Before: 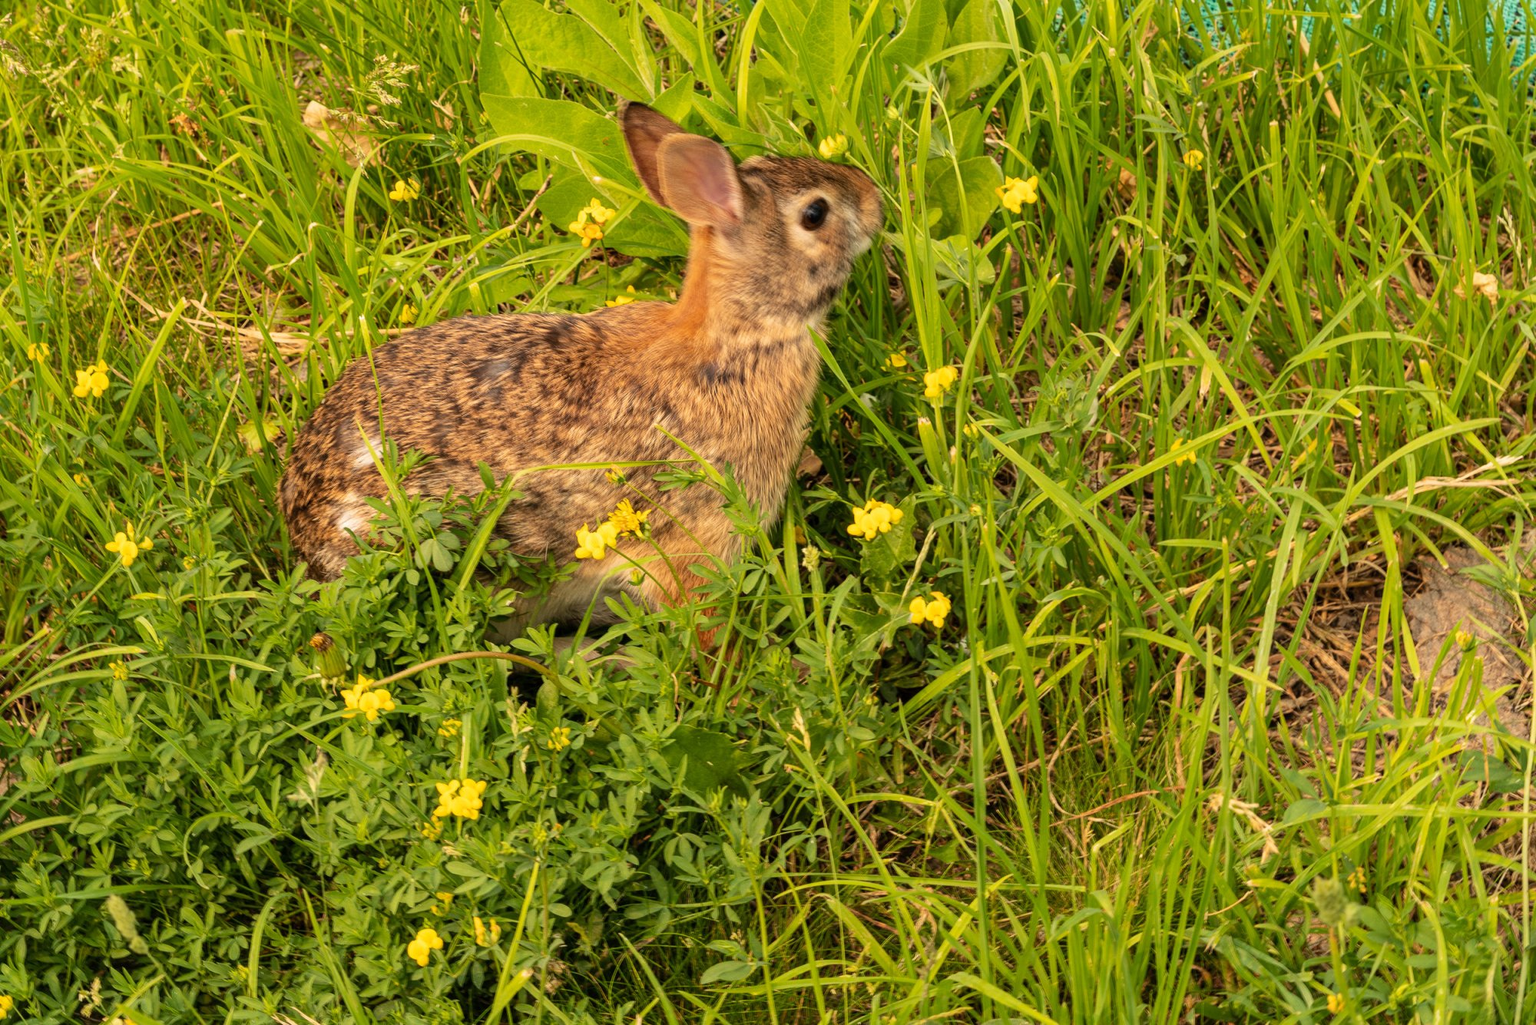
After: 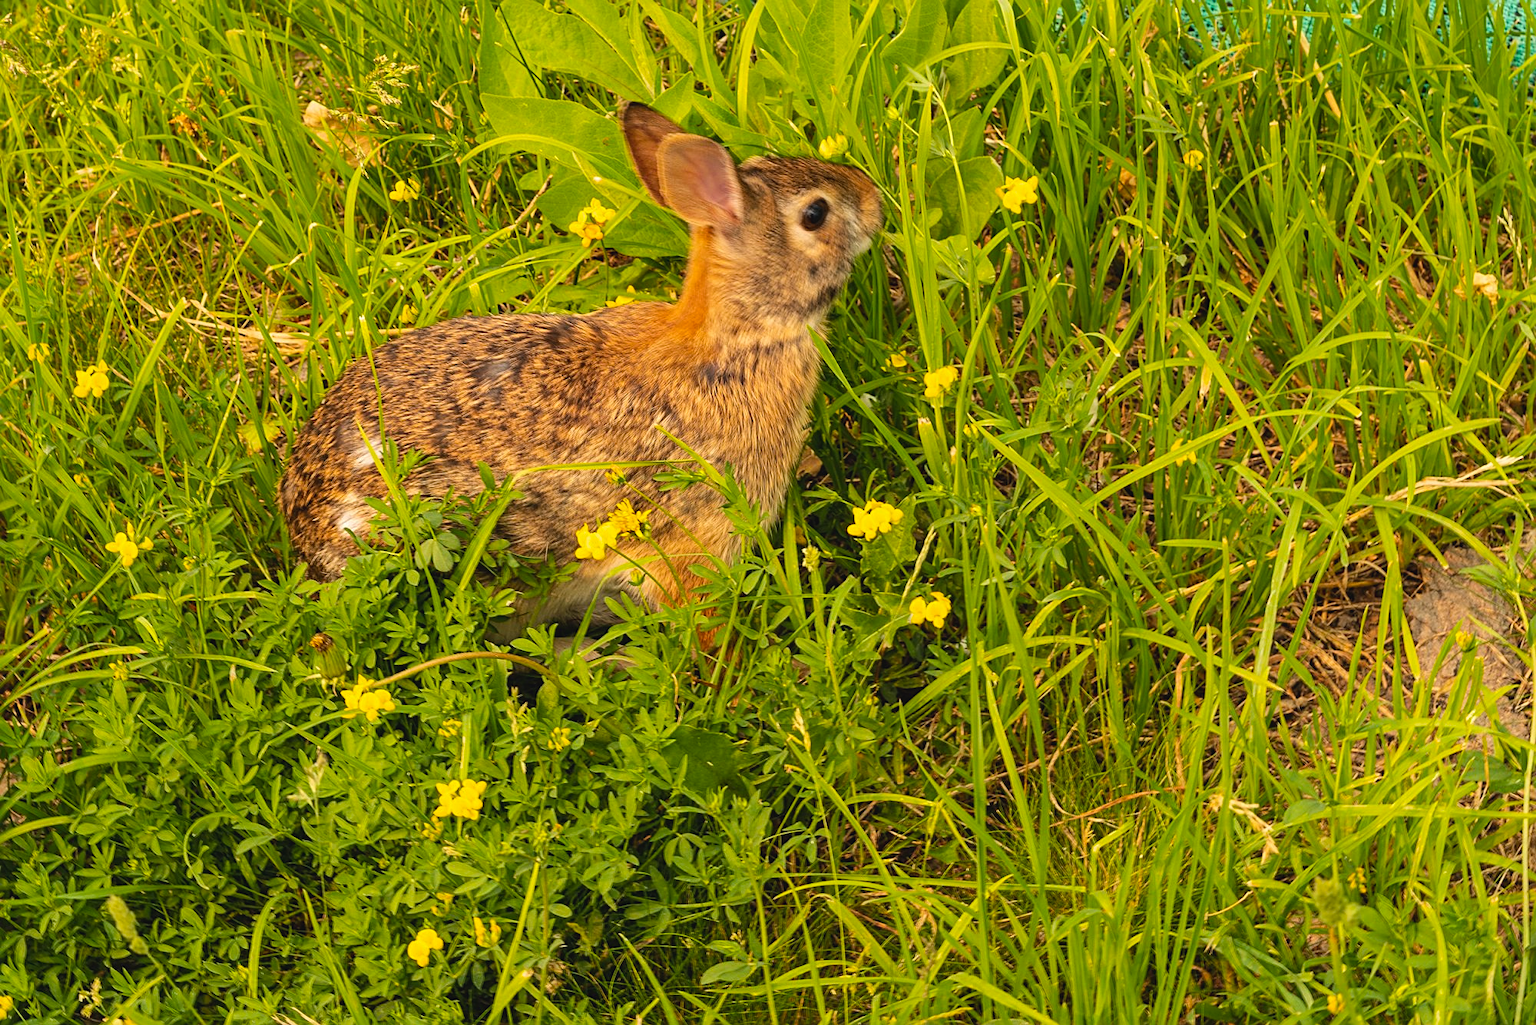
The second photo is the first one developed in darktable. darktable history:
sharpen: on, module defaults
tone equalizer: edges refinement/feathering 500, mask exposure compensation -1.57 EV, preserve details no
color balance rgb: global offset › luminance 0.489%, global offset › hue 60.71°, perceptual saturation grading › global saturation 19.832%
